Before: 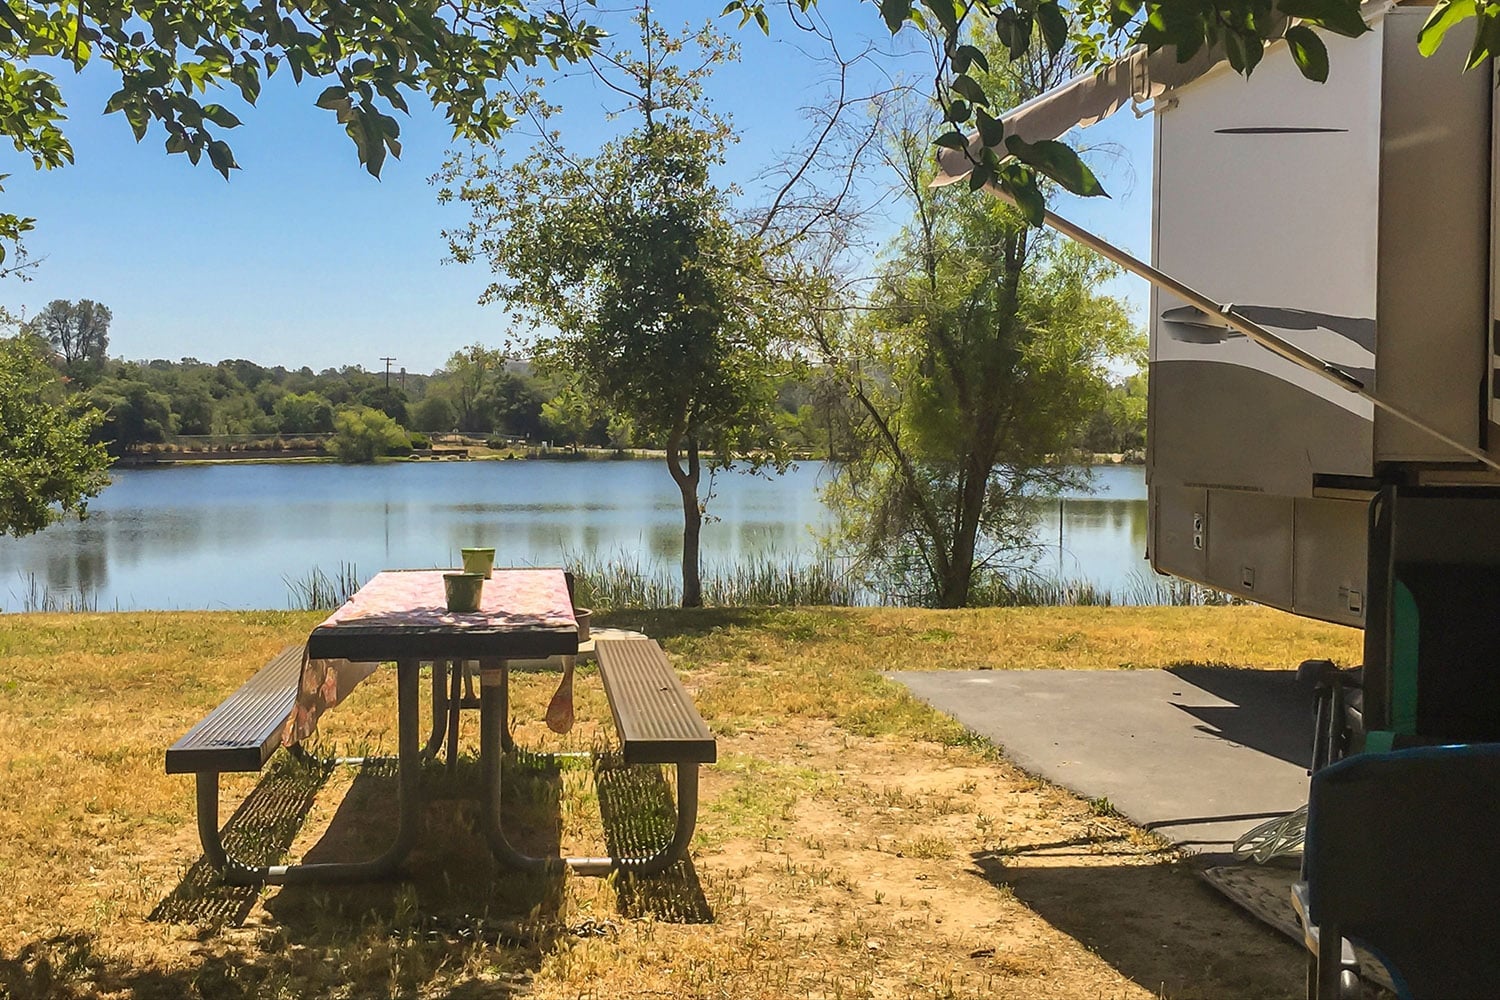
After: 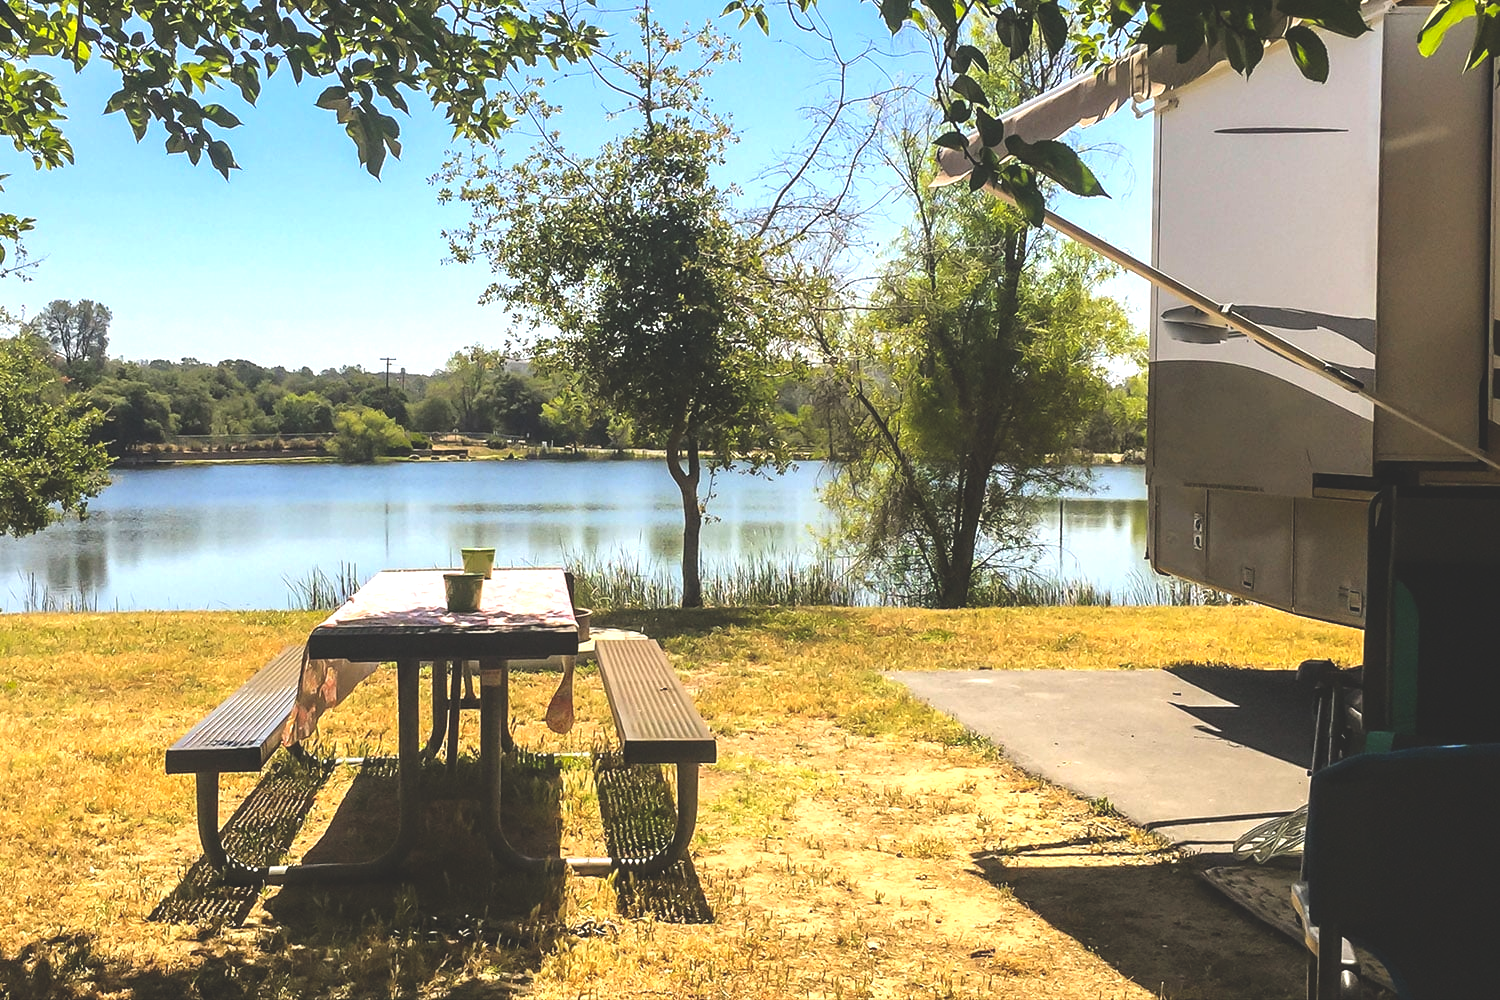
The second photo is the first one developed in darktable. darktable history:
color balance rgb: highlights gain › chroma 0.223%, highlights gain › hue 331.73°, global offset › luminance 1.994%, linear chroma grading › global chroma 8.972%, perceptual saturation grading › global saturation -0.057%
tone equalizer: -8 EV -1.08 EV, -7 EV -1.01 EV, -6 EV -0.871 EV, -5 EV -0.562 EV, -3 EV 0.554 EV, -2 EV 0.866 EV, -1 EV 1.01 EV, +0 EV 1.06 EV, mask exposure compensation -0.509 EV
exposure: exposure -0.317 EV, compensate exposure bias true, compensate highlight preservation false
